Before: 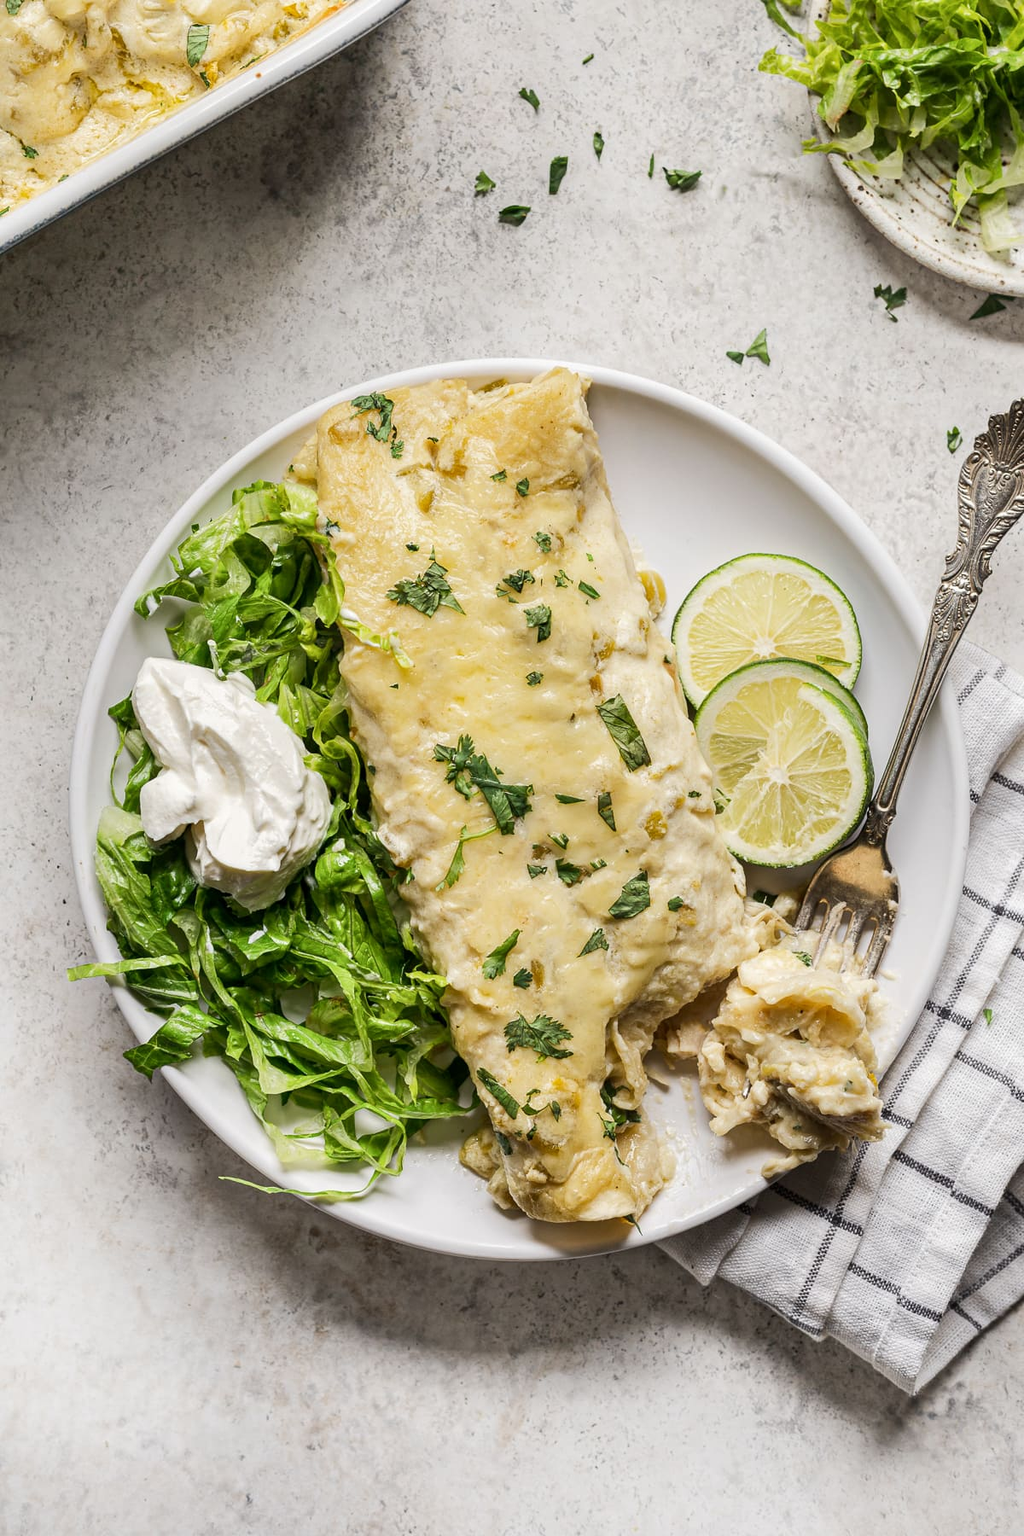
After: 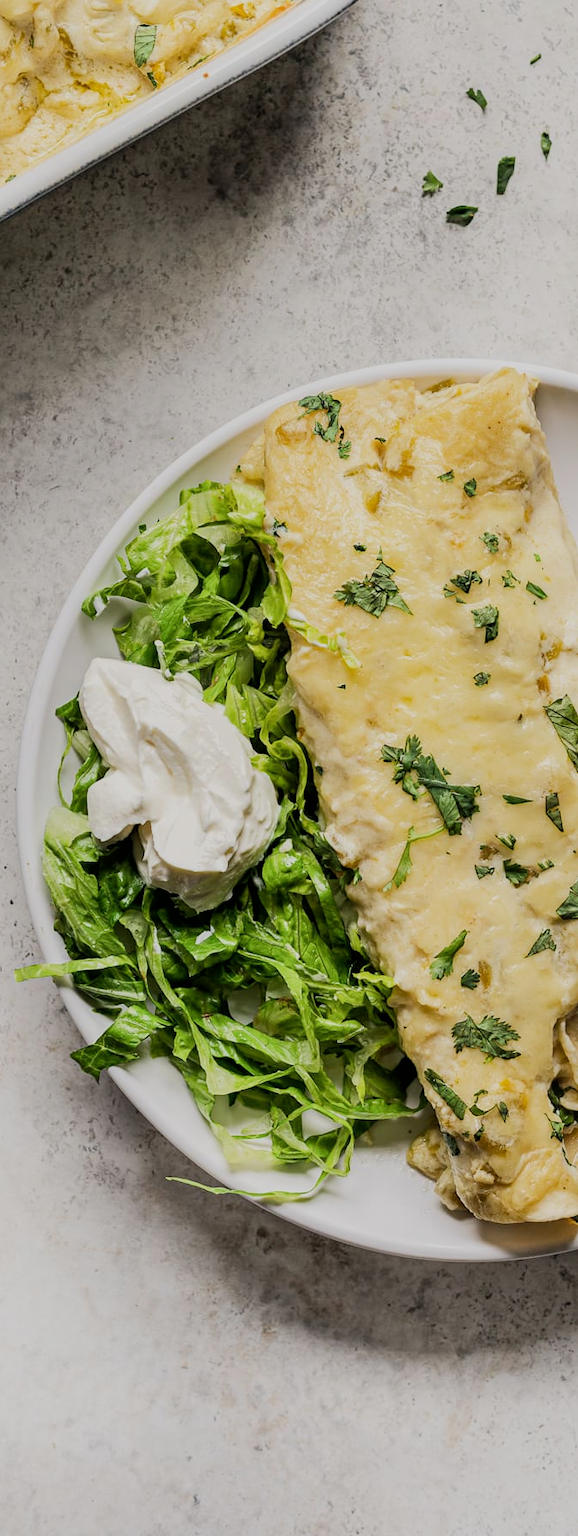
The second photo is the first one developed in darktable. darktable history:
crop: left 5.173%, right 38.252%
filmic rgb: black relative exposure -7.65 EV, white relative exposure 4.56 EV, hardness 3.61, contrast 0.996, color science v6 (2022)
